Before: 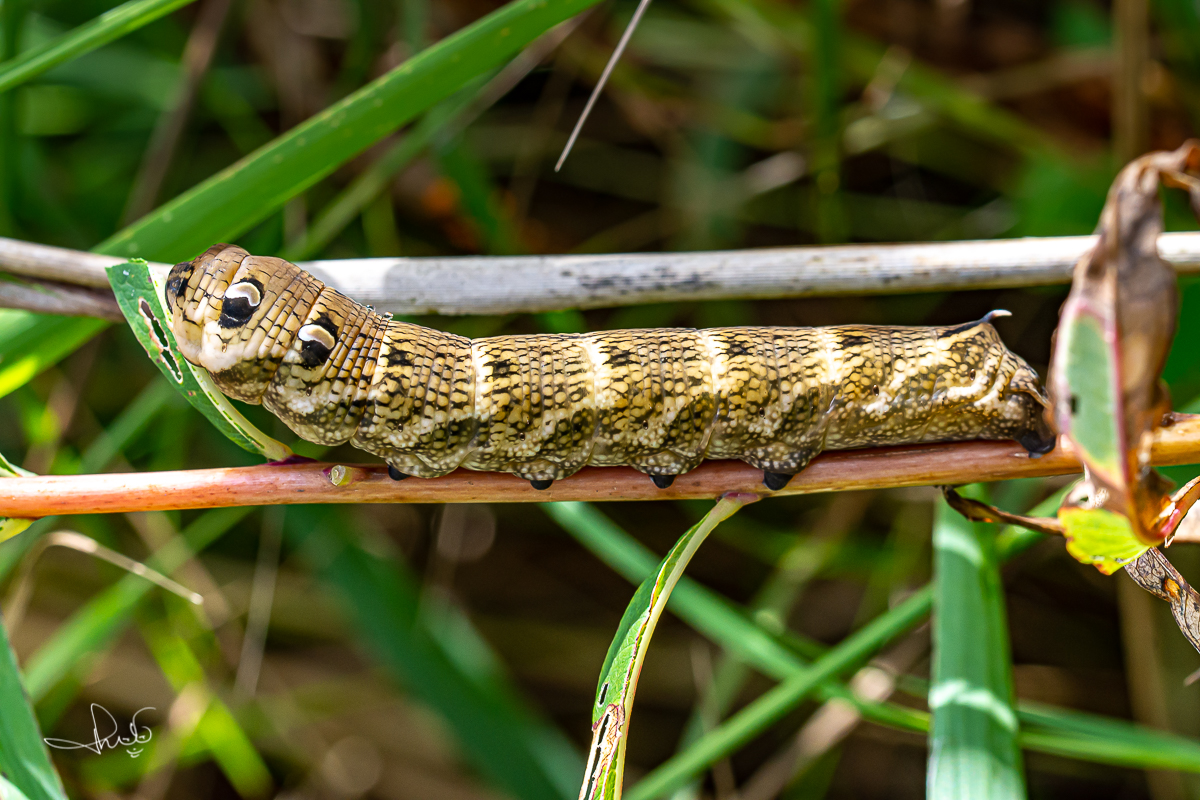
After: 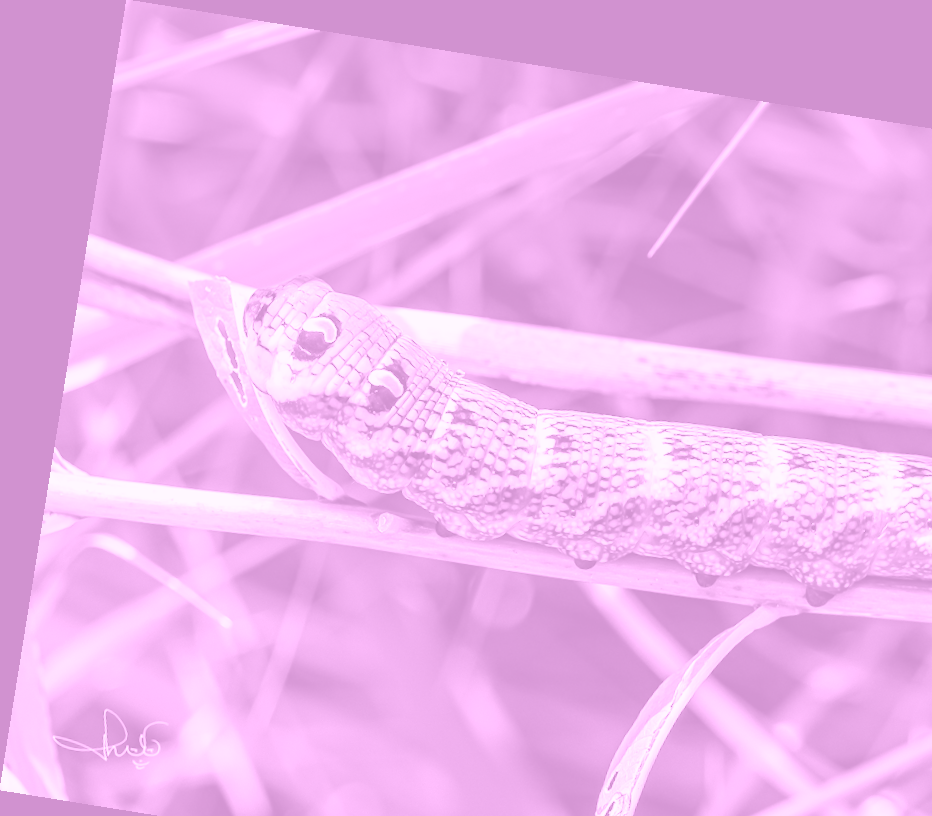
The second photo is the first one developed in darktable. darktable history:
rotate and perspective: rotation 9.12°, automatic cropping off
crop: right 28.885%, bottom 16.626%
exposure: black level correction 0, exposure 0.7 EV, compensate exposure bias true, compensate highlight preservation false
colorize: hue 331.2°, saturation 75%, source mix 30.28%, lightness 70.52%, version 1
